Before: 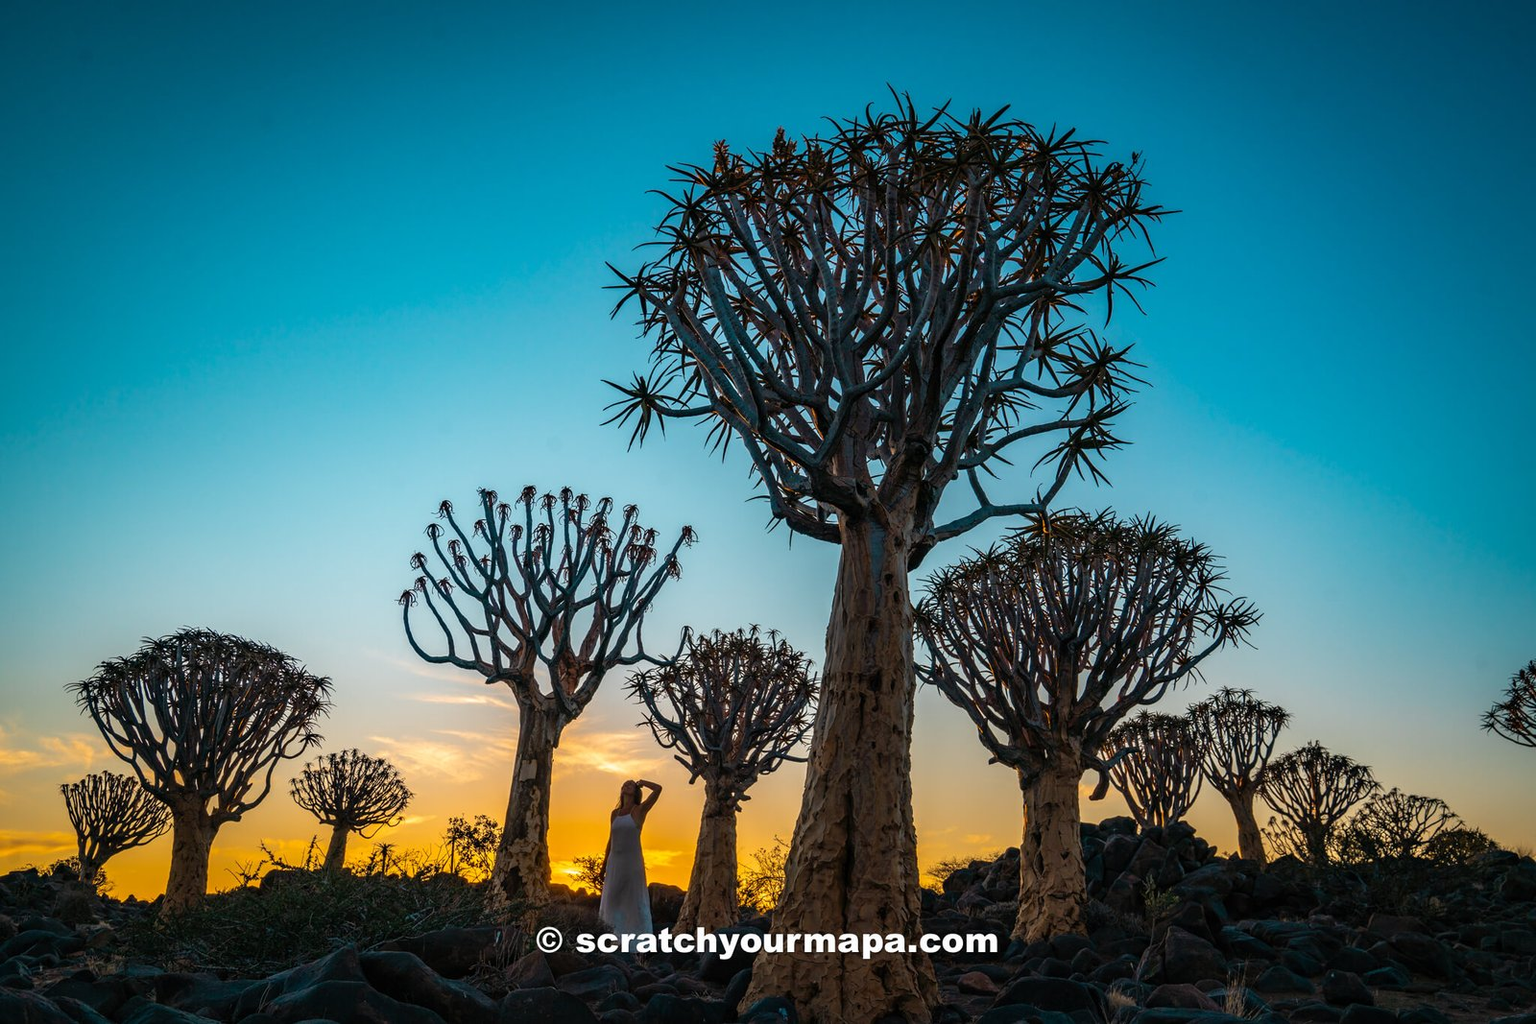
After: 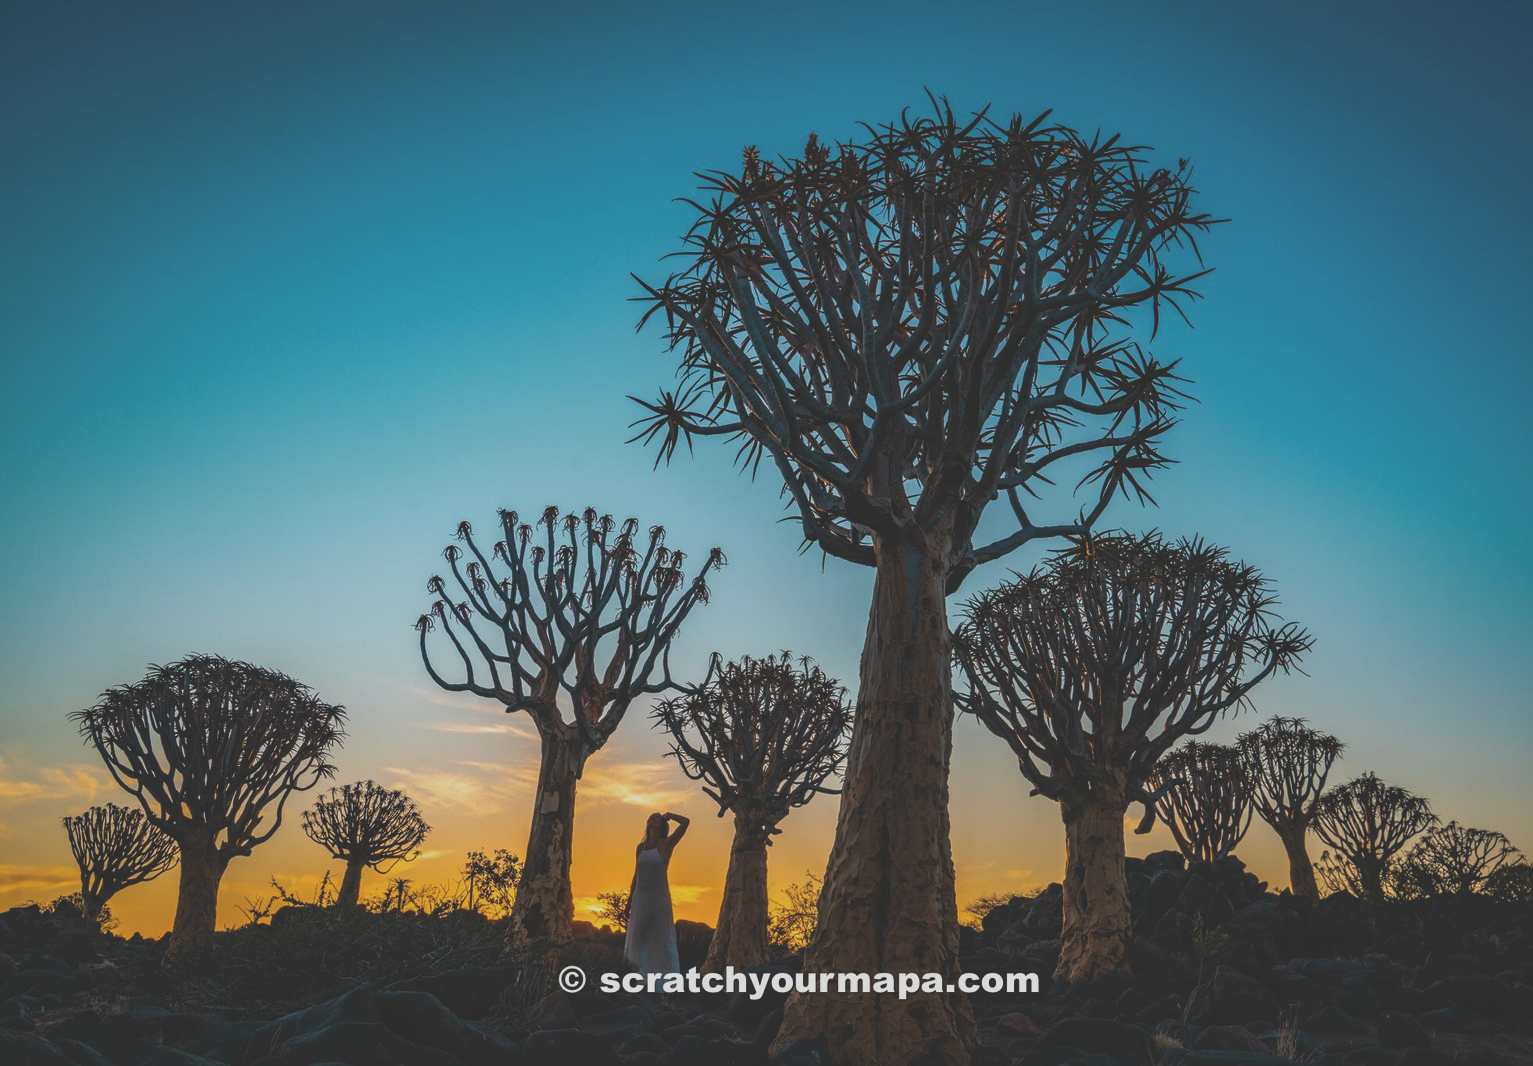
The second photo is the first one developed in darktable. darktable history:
crop: right 4.126%, bottom 0.031%
exposure: black level correction -0.036, exposure -0.497 EV, compensate highlight preservation false
